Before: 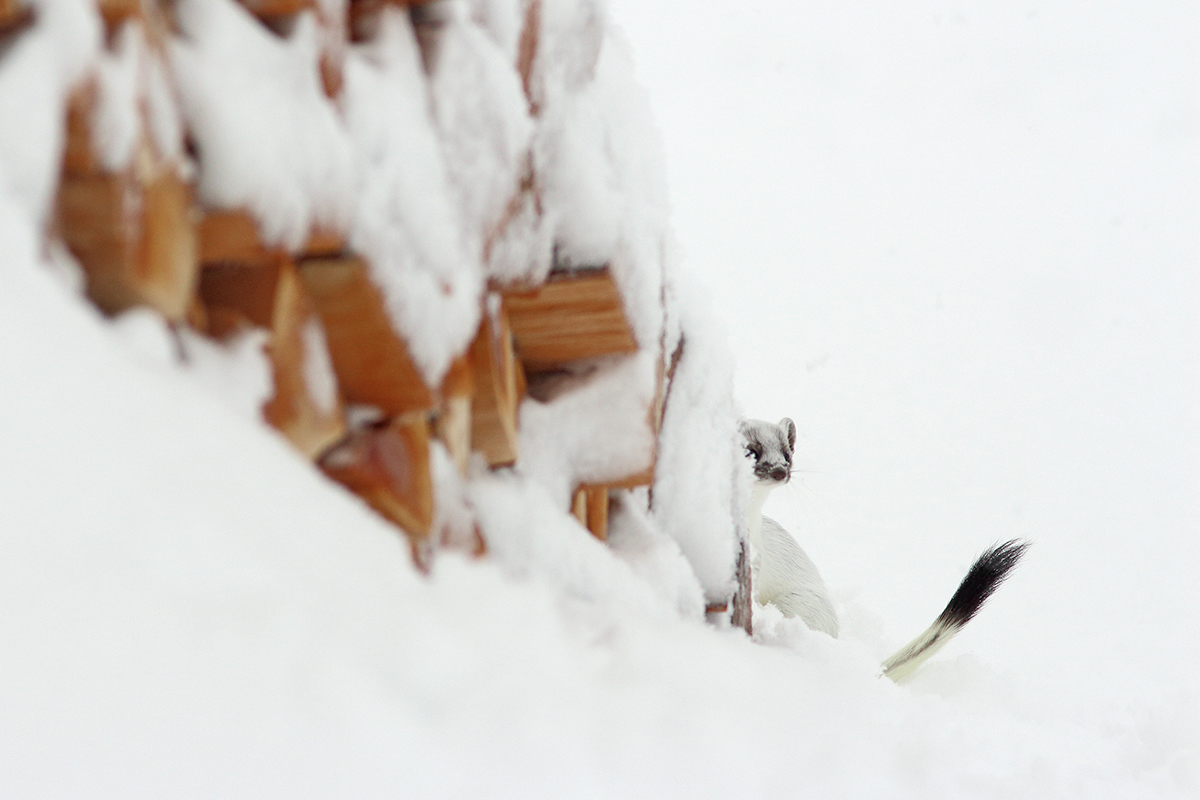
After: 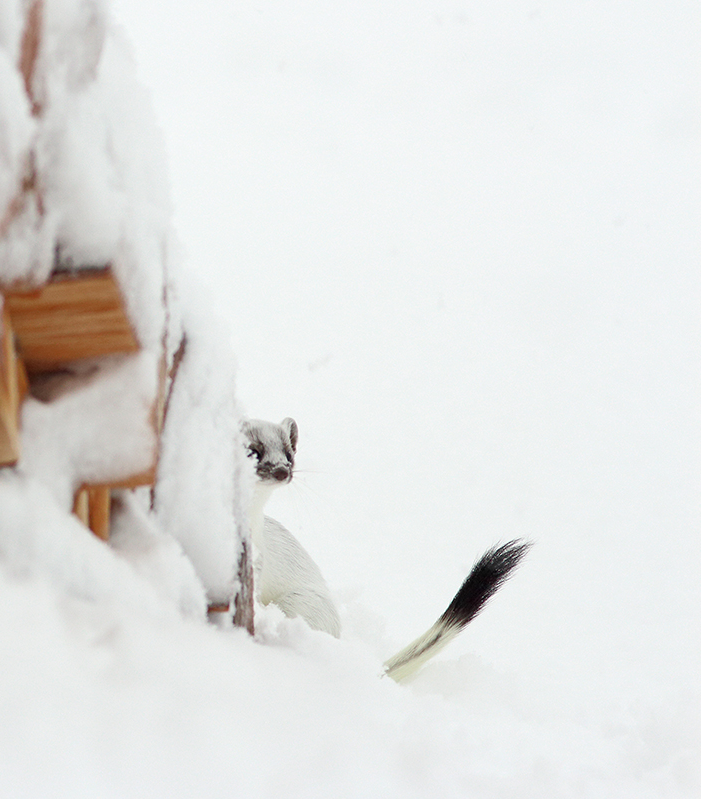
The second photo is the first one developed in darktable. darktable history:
crop: left 41.582%
